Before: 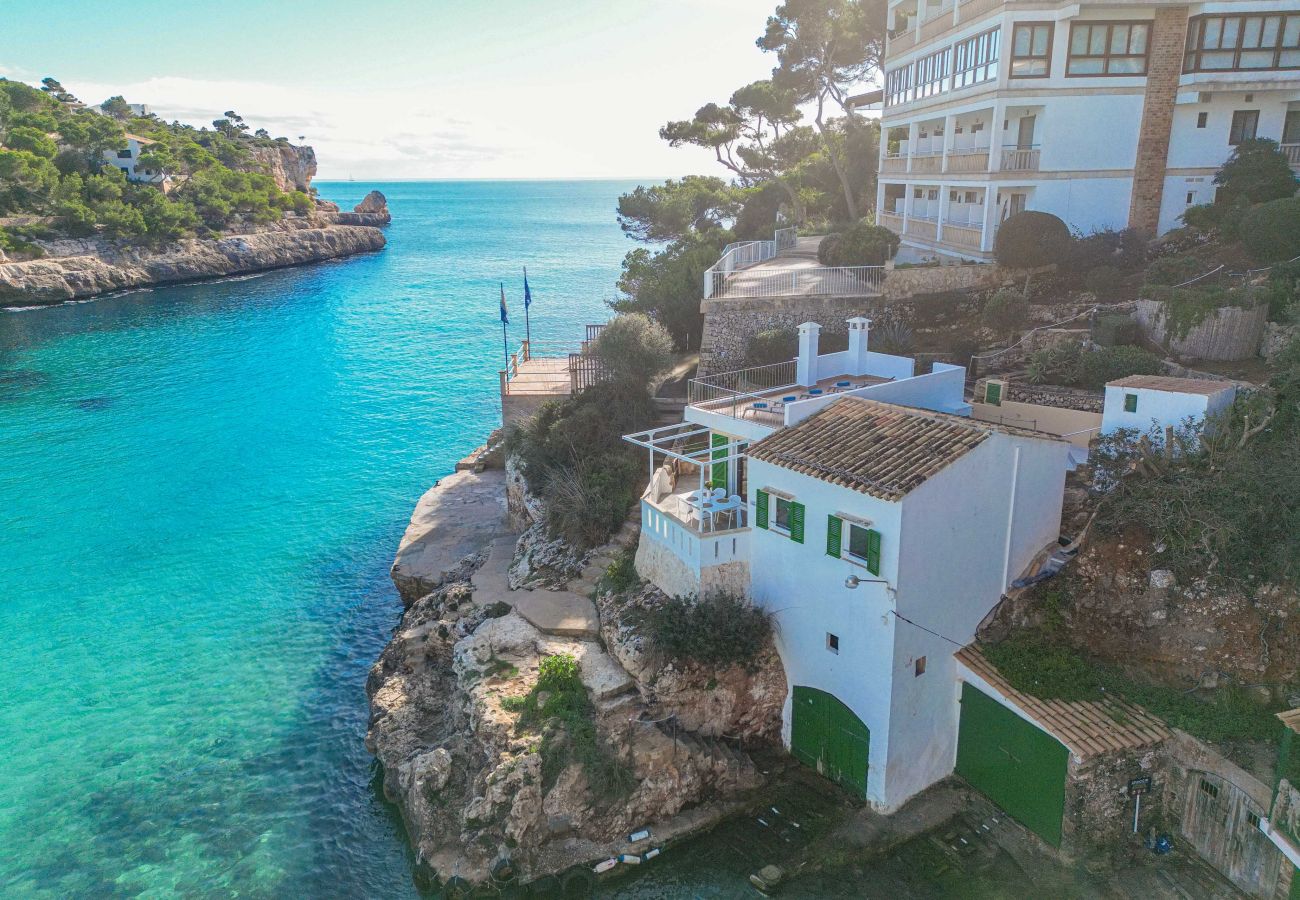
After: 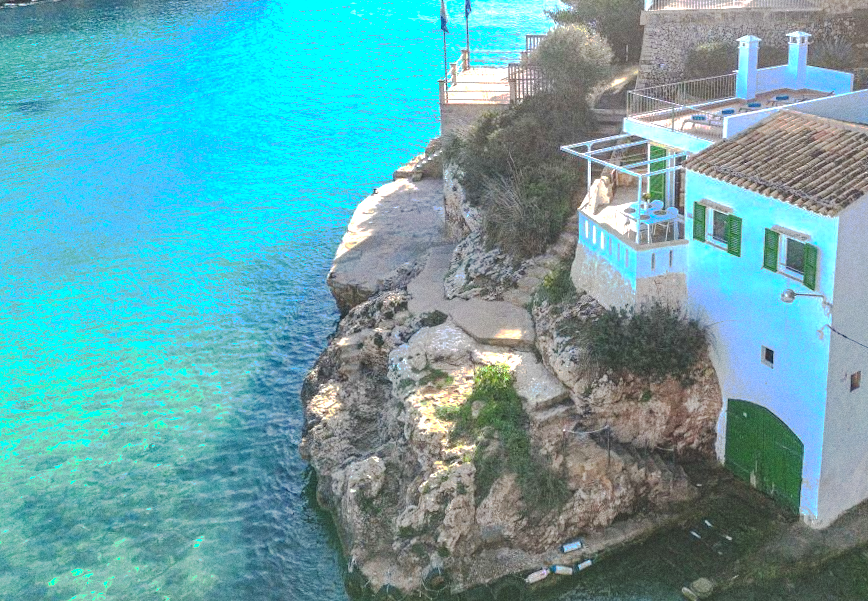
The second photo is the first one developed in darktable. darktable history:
crop and rotate: angle -0.82°, left 3.85%, top 31.828%, right 27.992%
grain: coarseness 0.09 ISO
contrast brightness saturation: saturation -0.05
exposure: black level correction 0, exposure 1 EV, compensate exposure bias true, compensate highlight preservation false
tone curve: curves: ch0 [(0, 0) (0.003, 0.098) (0.011, 0.099) (0.025, 0.103) (0.044, 0.114) (0.069, 0.13) (0.1, 0.142) (0.136, 0.161) (0.177, 0.189) (0.224, 0.224) (0.277, 0.266) (0.335, 0.32) (0.399, 0.38) (0.468, 0.45) (0.543, 0.522) (0.623, 0.598) (0.709, 0.669) (0.801, 0.731) (0.898, 0.786) (1, 1)], preserve colors none
